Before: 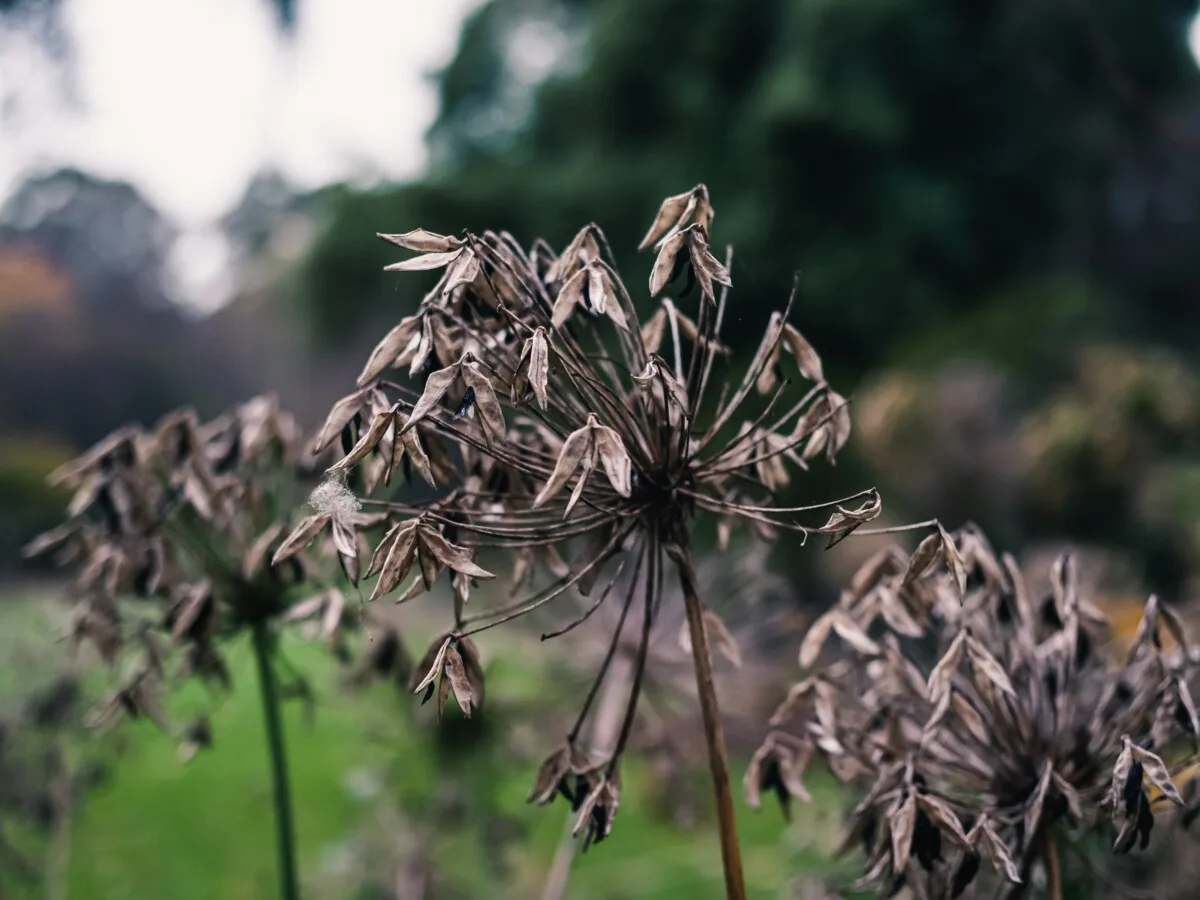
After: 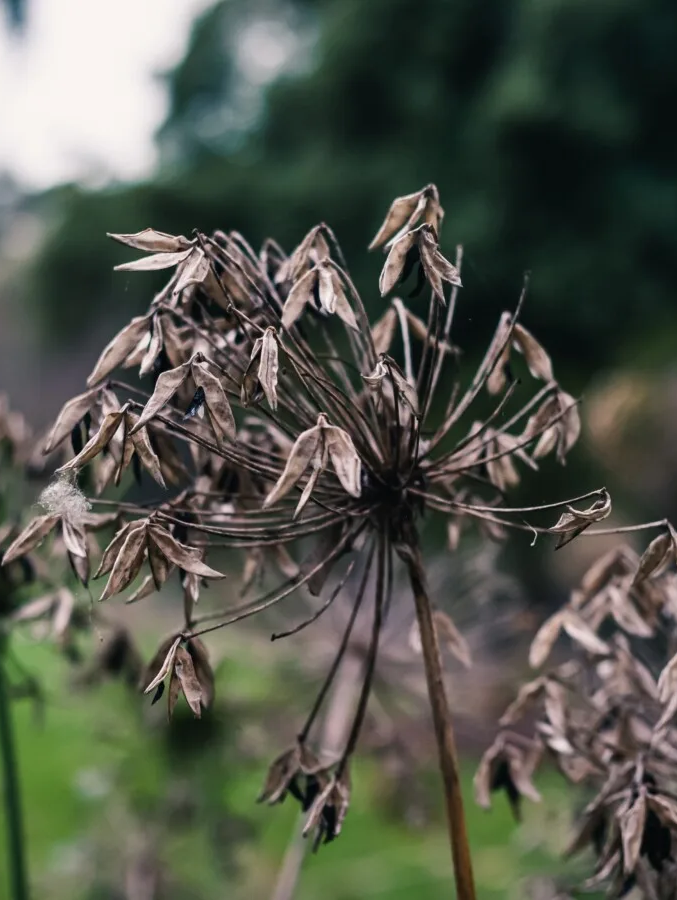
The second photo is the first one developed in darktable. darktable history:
crop and rotate: left 22.553%, right 21.028%
